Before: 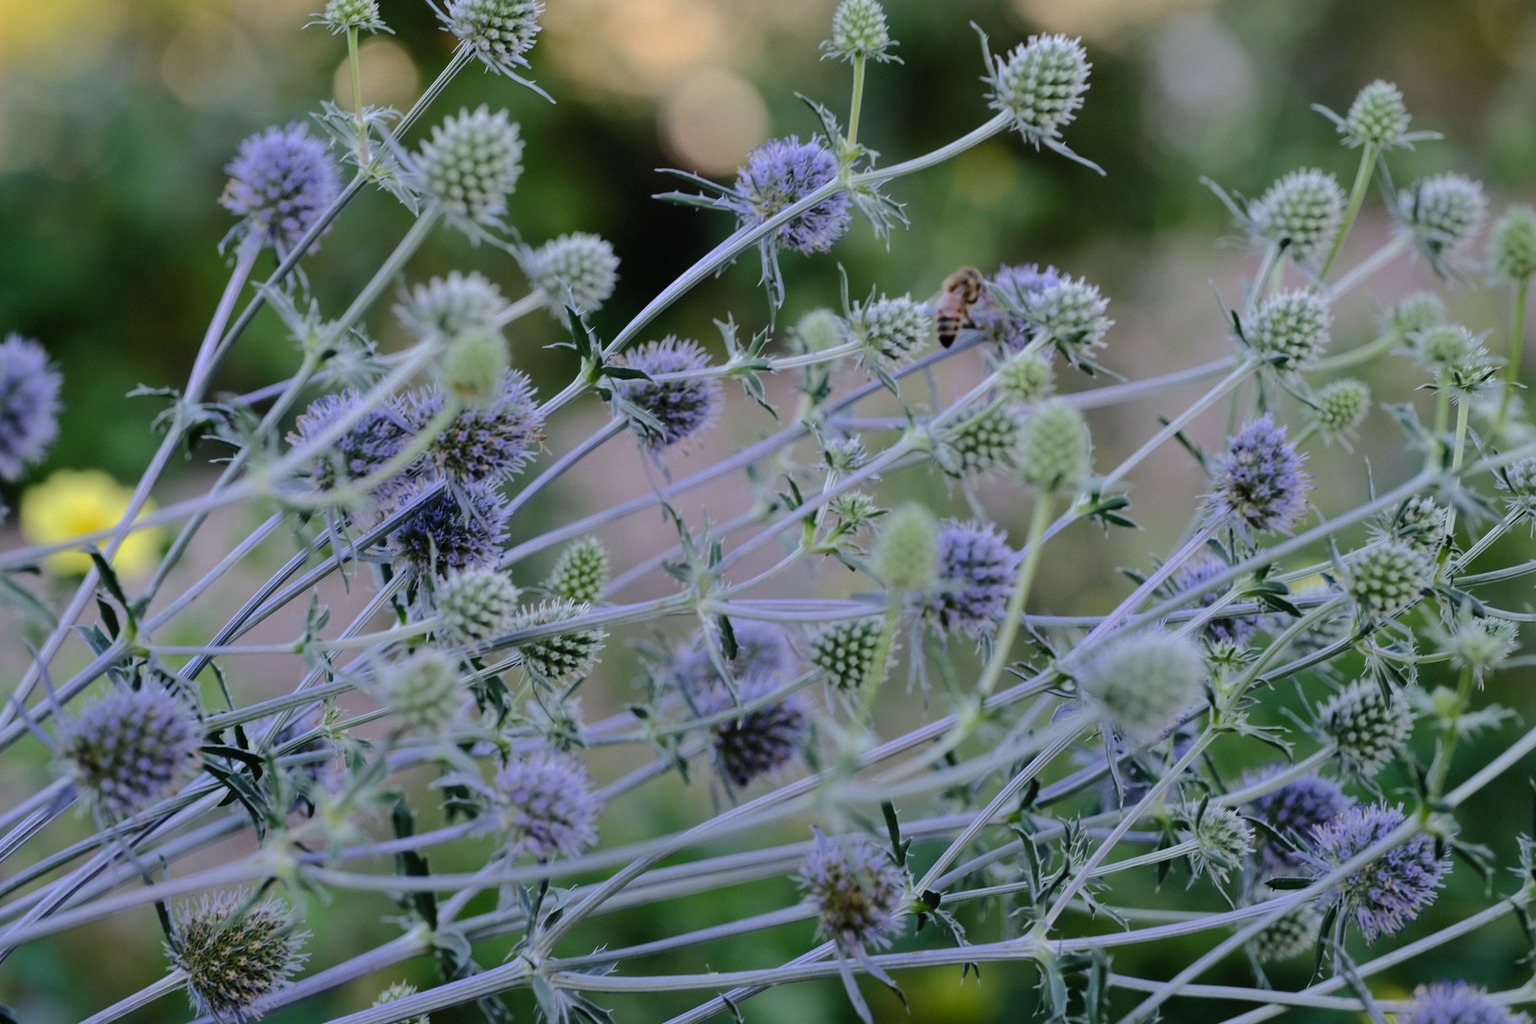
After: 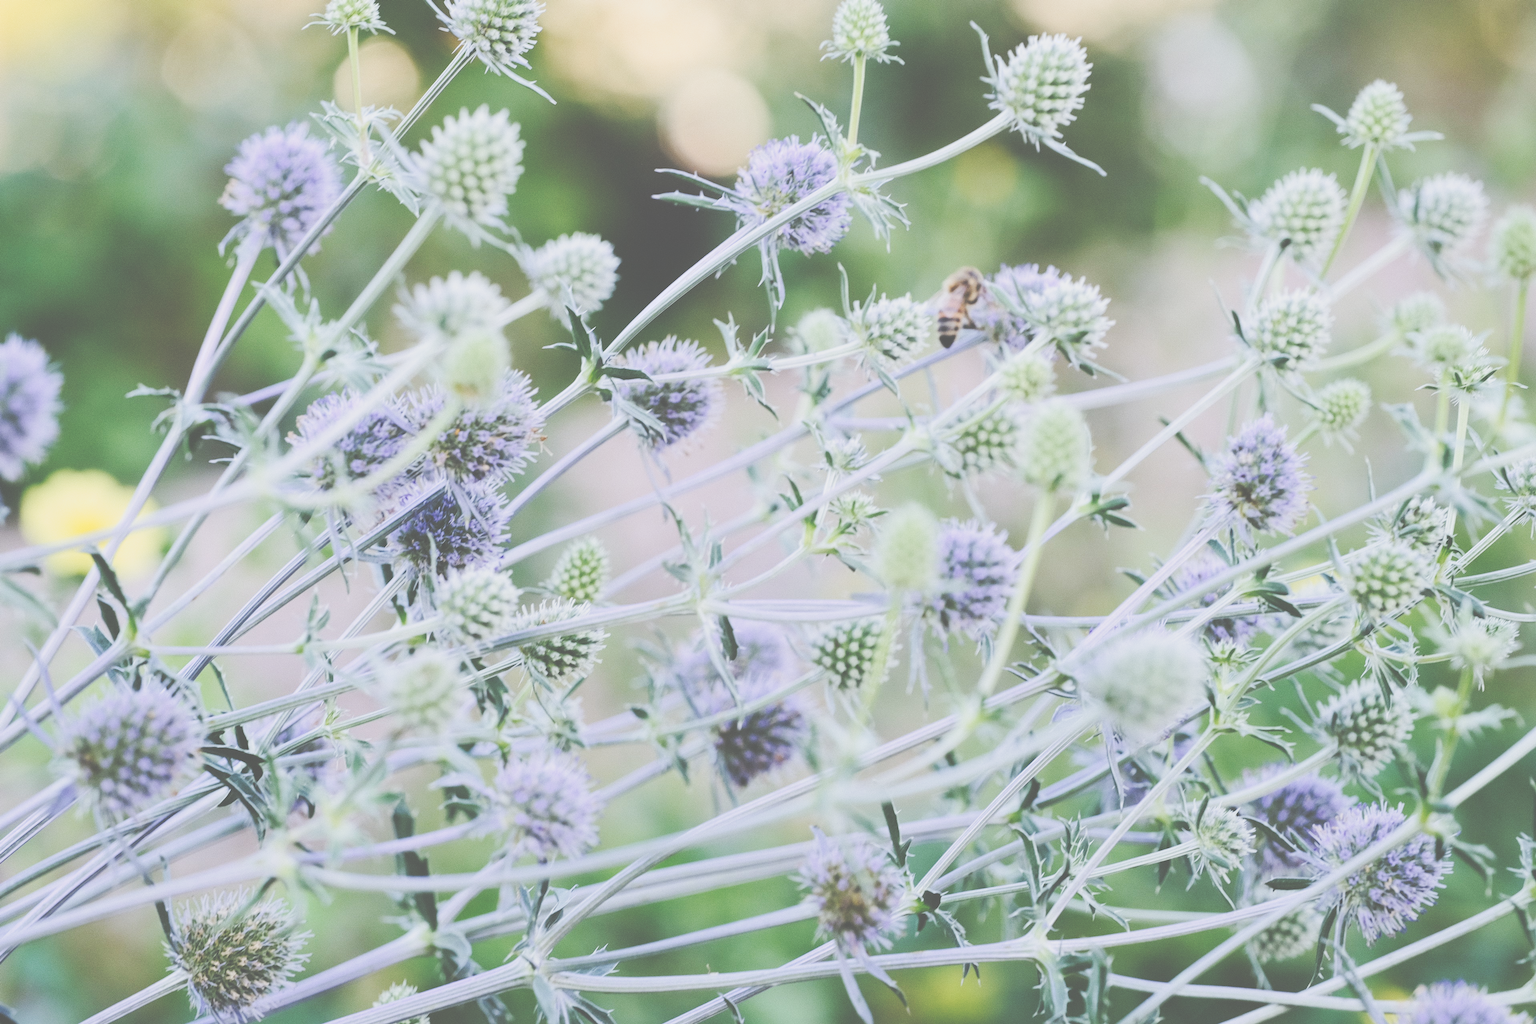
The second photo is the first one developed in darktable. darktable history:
exposure: black level correction -0.023, exposure -0.039 EV, compensate highlight preservation false
tone curve: curves: ch0 [(0, 0) (0.003, 0.202) (0.011, 0.205) (0.025, 0.222) (0.044, 0.258) (0.069, 0.298) (0.1, 0.321) (0.136, 0.333) (0.177, 0.38) (0.224, 0.439) (0.277, 0.51) (0.335, 0.594) (0.399, 0.675) (0.468, 0.743) (0.543, 0.805) (0.623, 0.861) (0.709, 0.905) (0.801, 0.931) (0.898, 0.941) (1, 1)], preserve colors none
